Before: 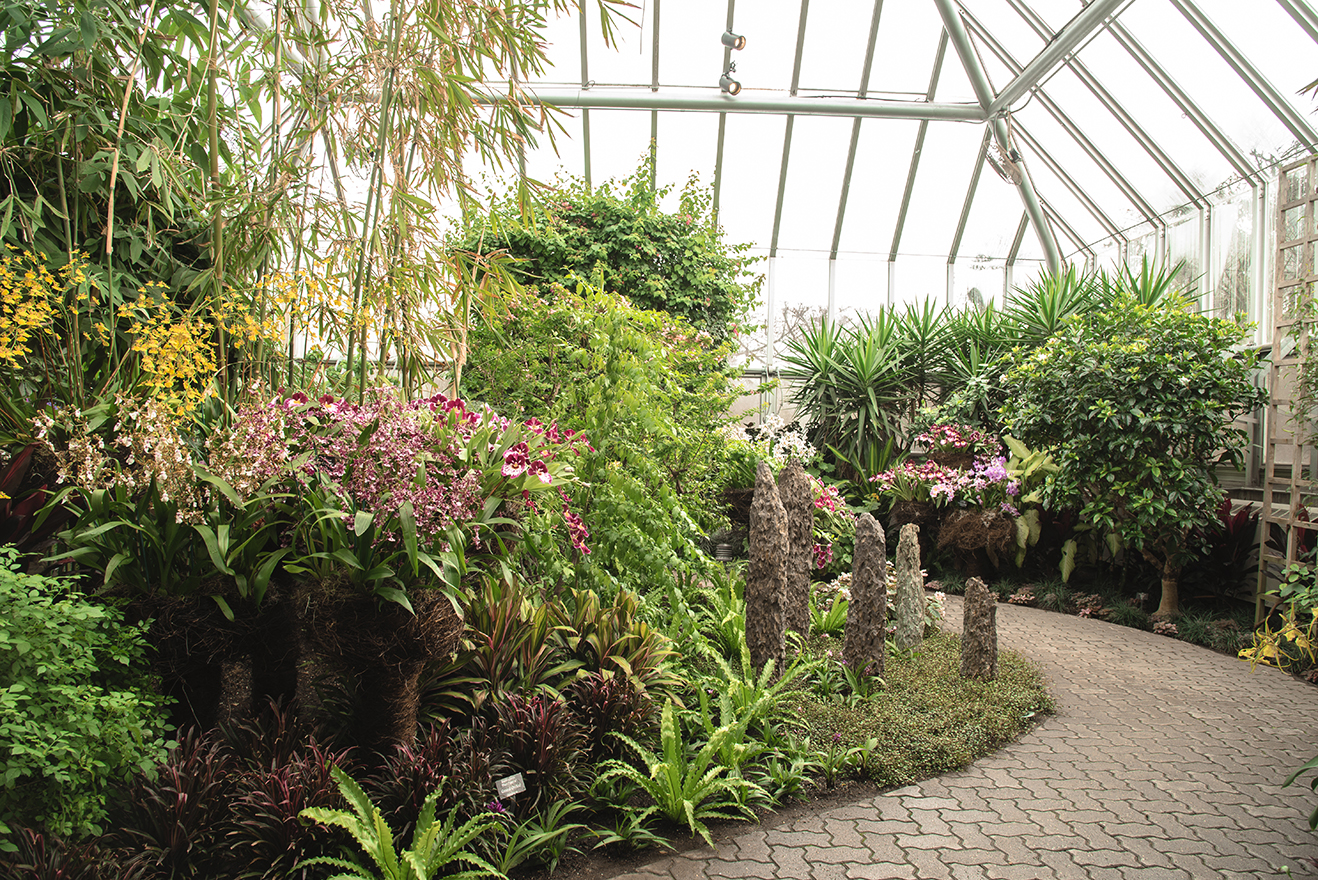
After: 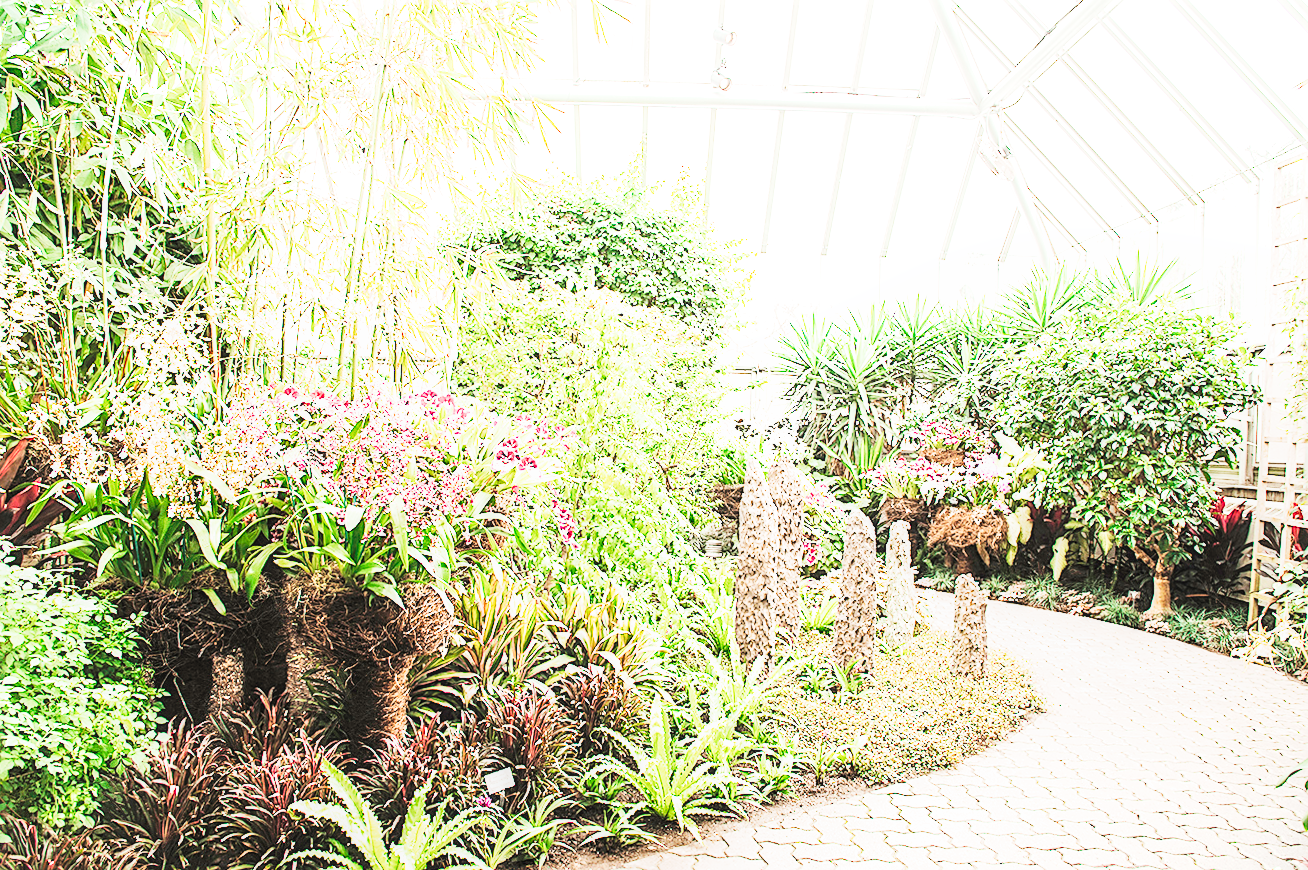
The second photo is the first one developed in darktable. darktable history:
filmic rgb: black relative exposure -7.65 EV, white relative exposure 4.56 EV, hardness 3.61
local contrast: on, module defaults
exposure: exposure 3 EV, compensate highlight preservation false
tone curve: curves: ch0 [(0, 0) (0.003, 0.003) (0.011, 0.013) (0.025, 0.029) (0.044, 0.052) (0.069, 0.081) (0.1, 0.116) (0.136, 0.158) (0.177, 0.207) (0.224, 0.268) (0.277, 0.373) (0.335, 0.465) (0.399, 0.565) (0.468, 0.674) (0.543, 0.79) (0.623, 0.853) (0.709, 0.918) (0.801, 0.956) (0.898, 0.977) (1, 1)], preserve colors none
rotate and perspective: rotation 0.192°, lens shift (horizontal) -0.015, crop left 0.005, crop right 0.996, crop top 0.006, crop bottom 0.99
sharpen: on, module defaults
crop: top 0.05%, bottom 0.098%
